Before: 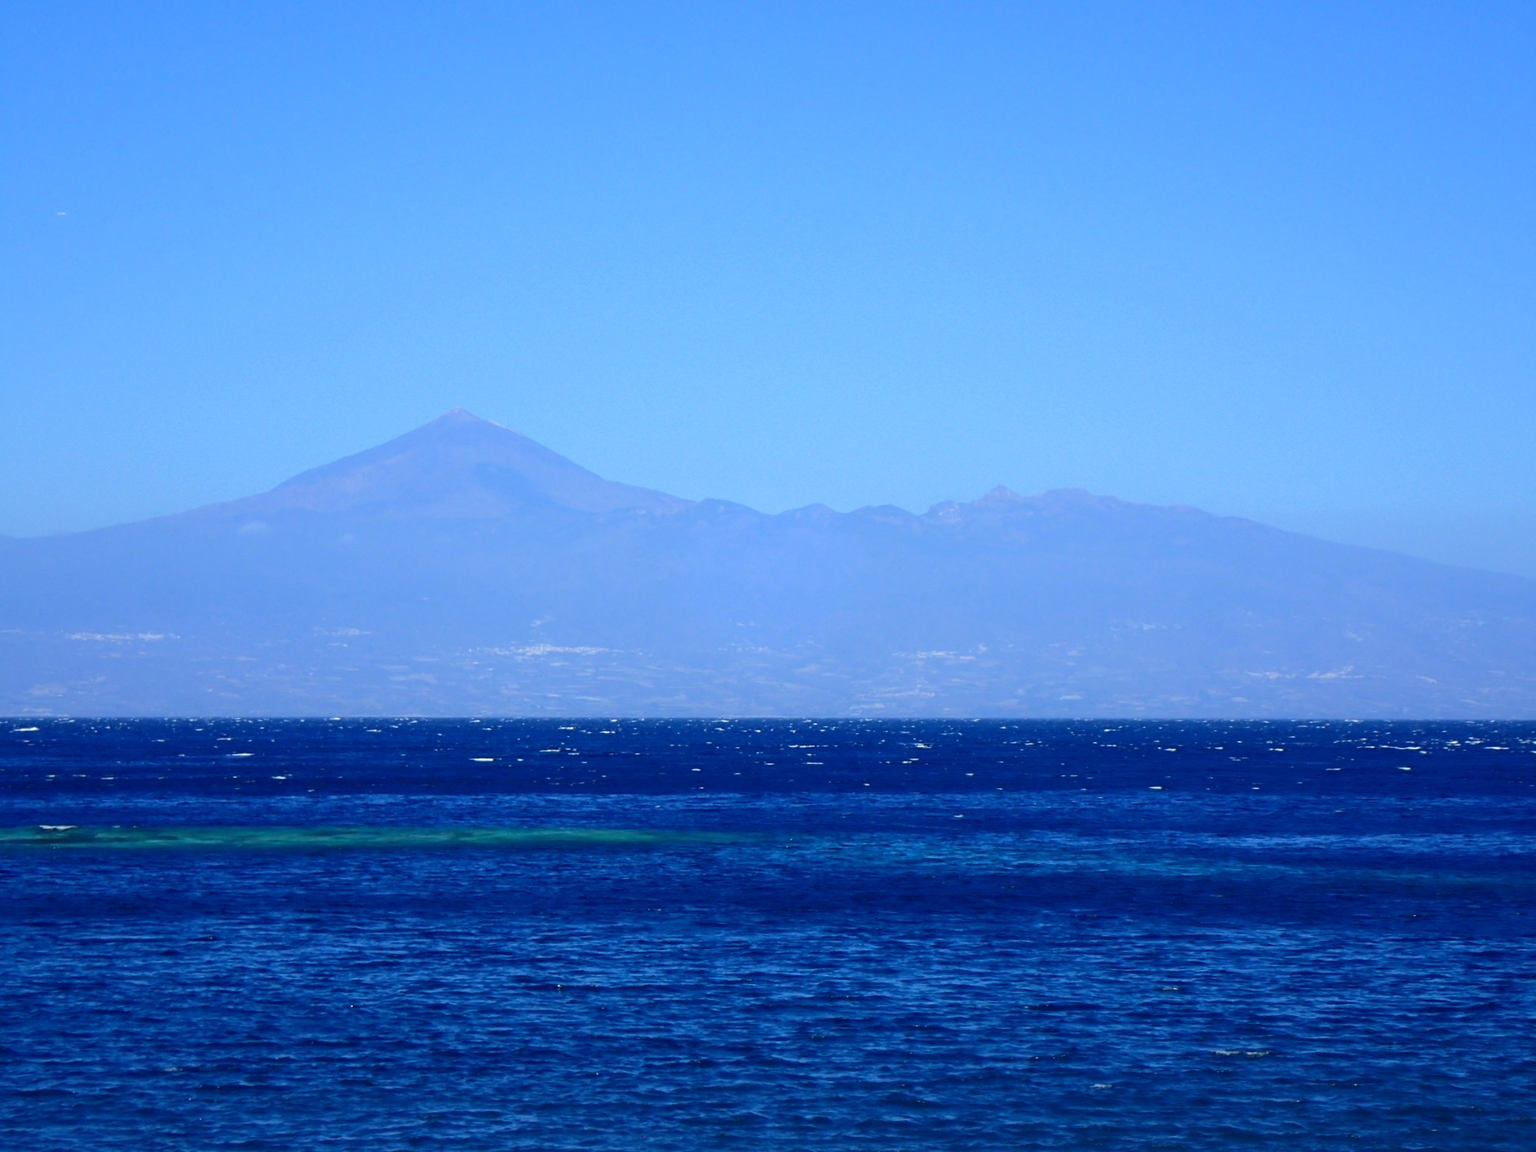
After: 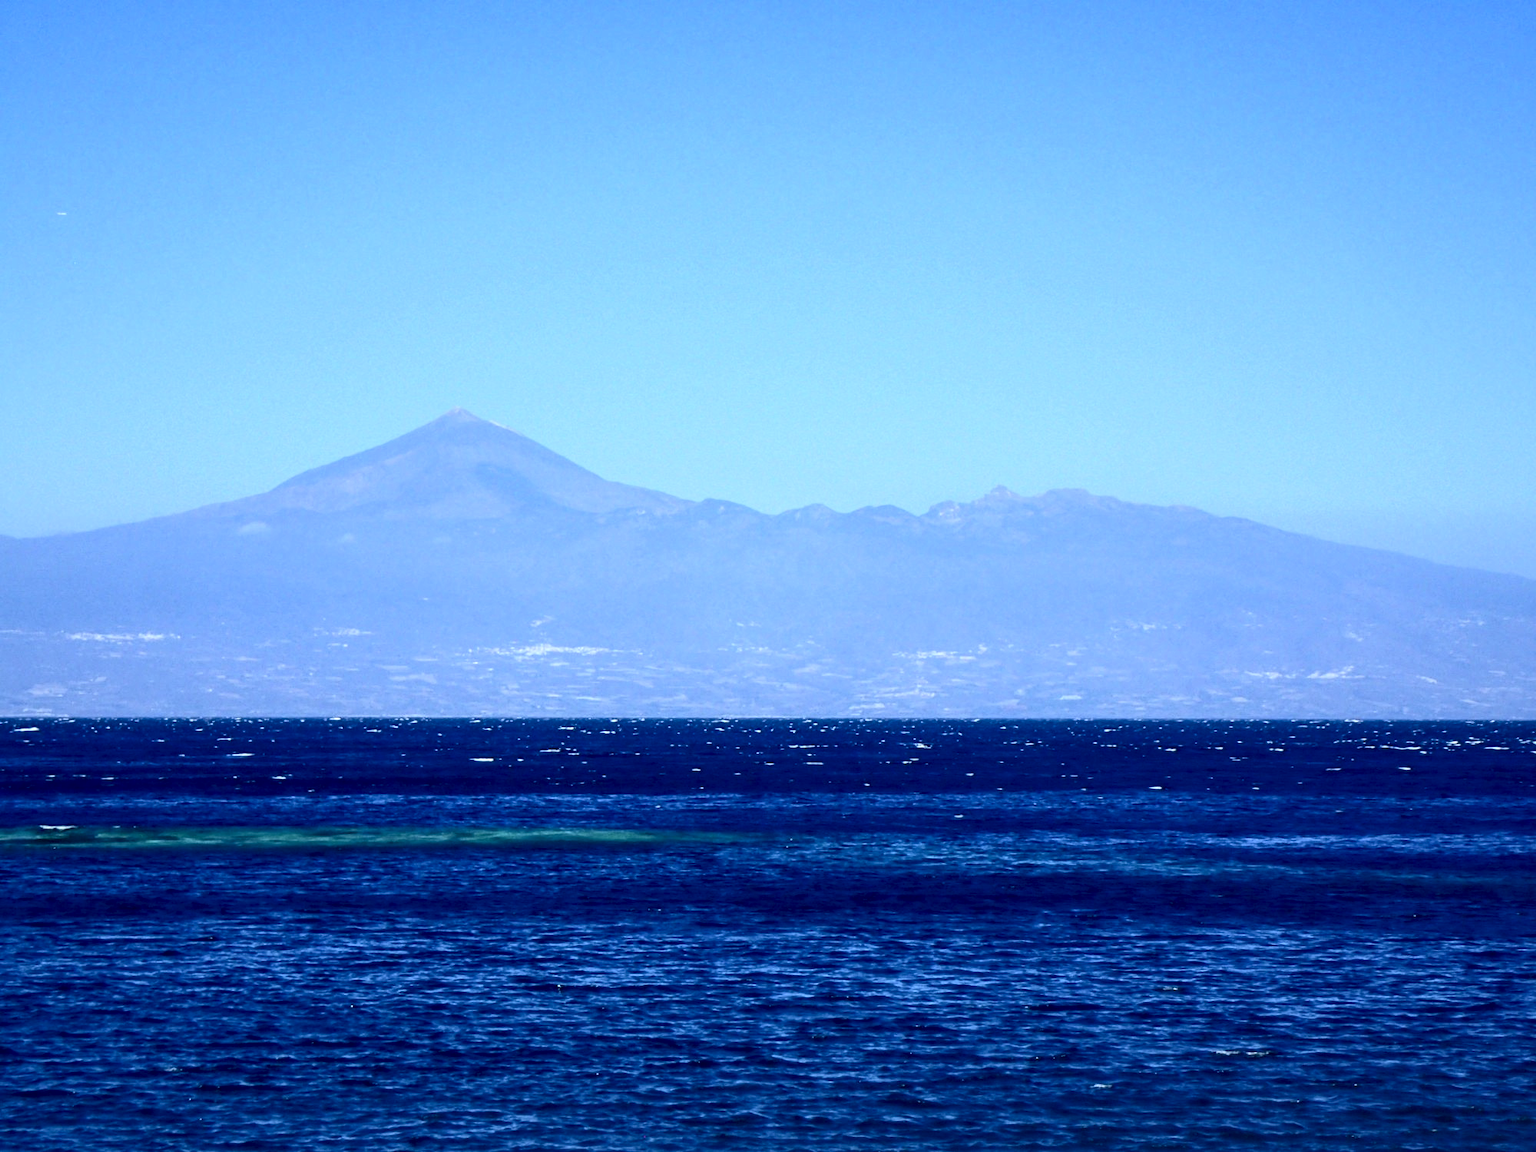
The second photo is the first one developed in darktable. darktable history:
local contrast: highlights 65%, shadows 54%, detail 168%, midtone range 0.51
tone curve: curves: ch0 [(0, 0) (0.003, 0.003) (0.011, 0.012) (0.025, 0.023) (0.044, 0.04) (0.069, 0.056) (0.1, 0.082) (0.136, 0.107) (0.177, 0.144) (0.224, 0.186) (0.277, 0.237) (0.335, 0.297) (0.399, 0.37) (0.468, 0.465) (0.543, 0.567) (0.623, 0.68) (0.709, 0.782) (0.801, 0.86) (0.898, 0.924) (1, 1)], color space Lab, independent channels, preserve colors none
